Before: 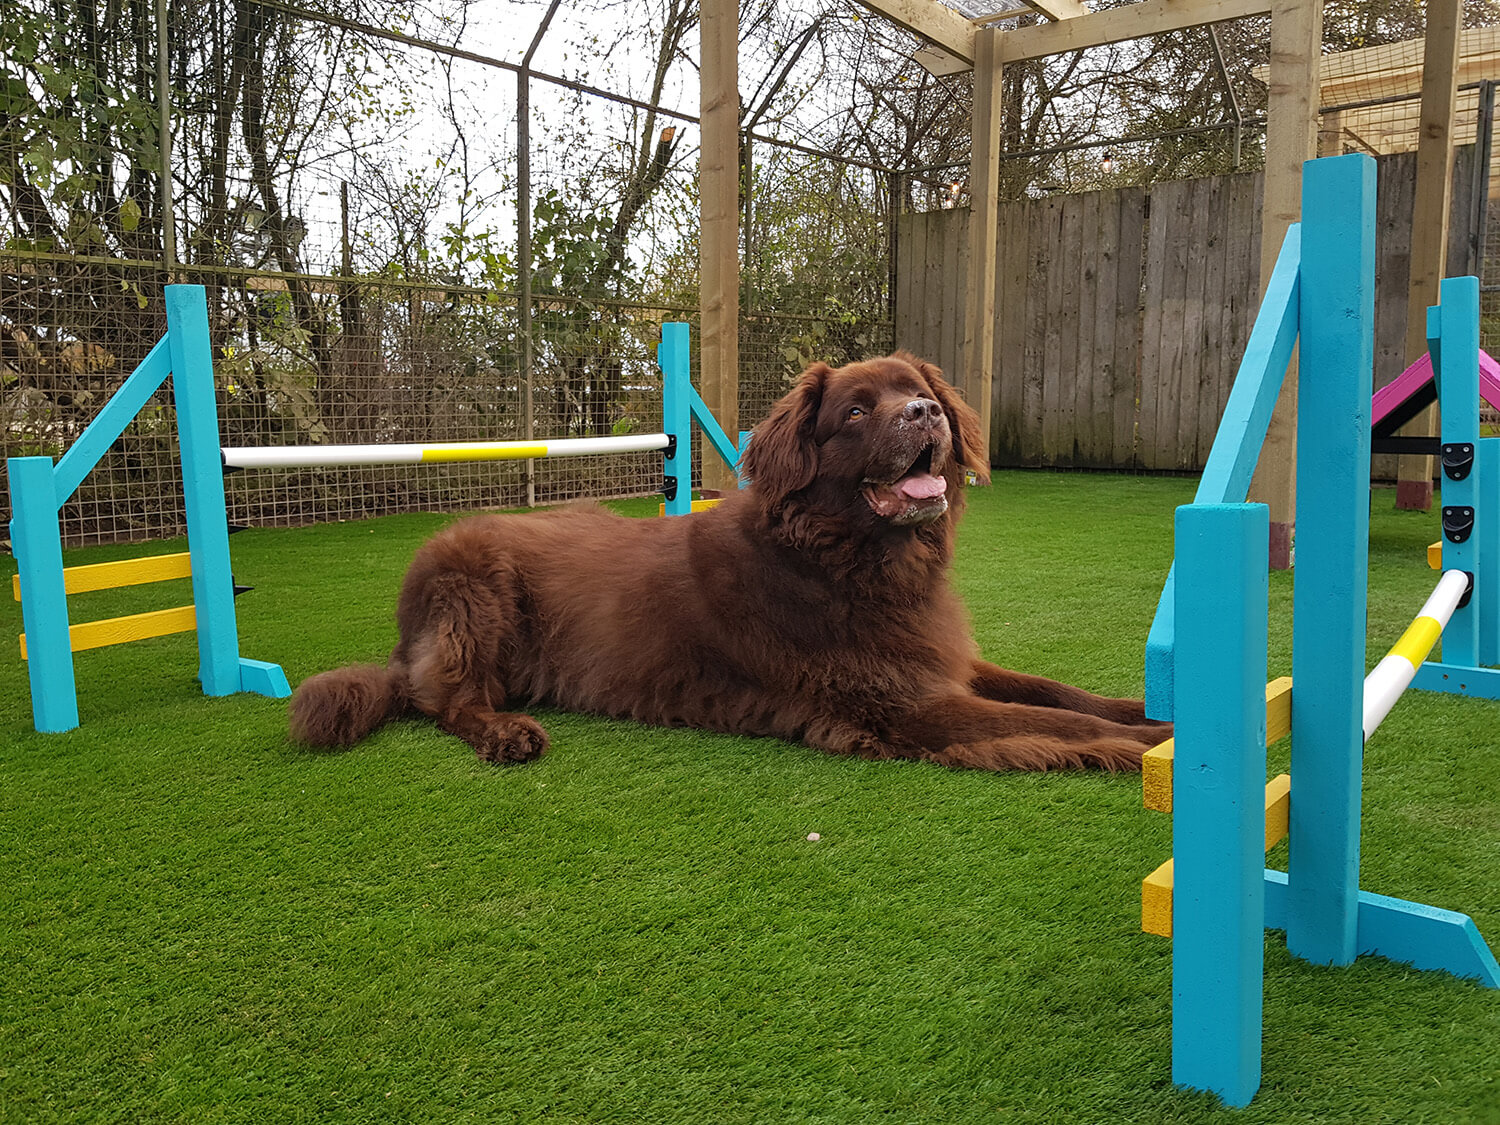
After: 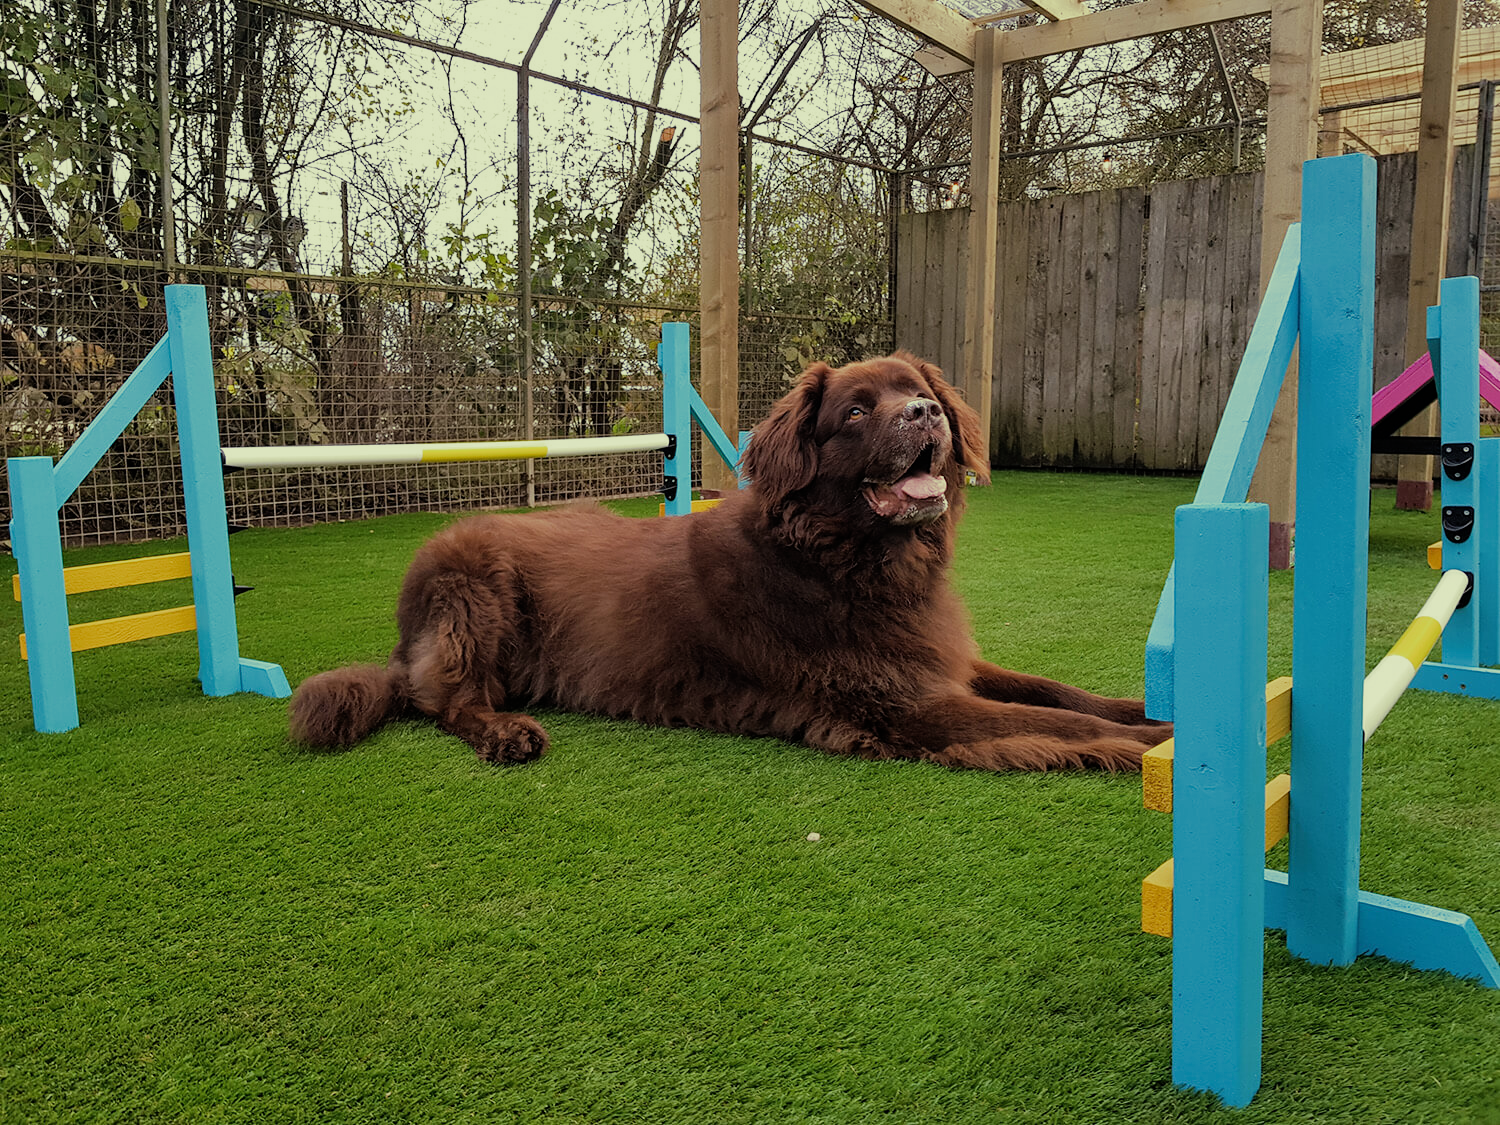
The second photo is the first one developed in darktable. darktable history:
filmic rgb: black relative exposure -7.65 EV, white relative exposure 4.56 EV, hardness 3.61, color science v6 (2022)
split-toning: shadows › hue 290.82°, shadows › saturation 0.34, highlights › saturation 0.38, balance 0, compress 50%
